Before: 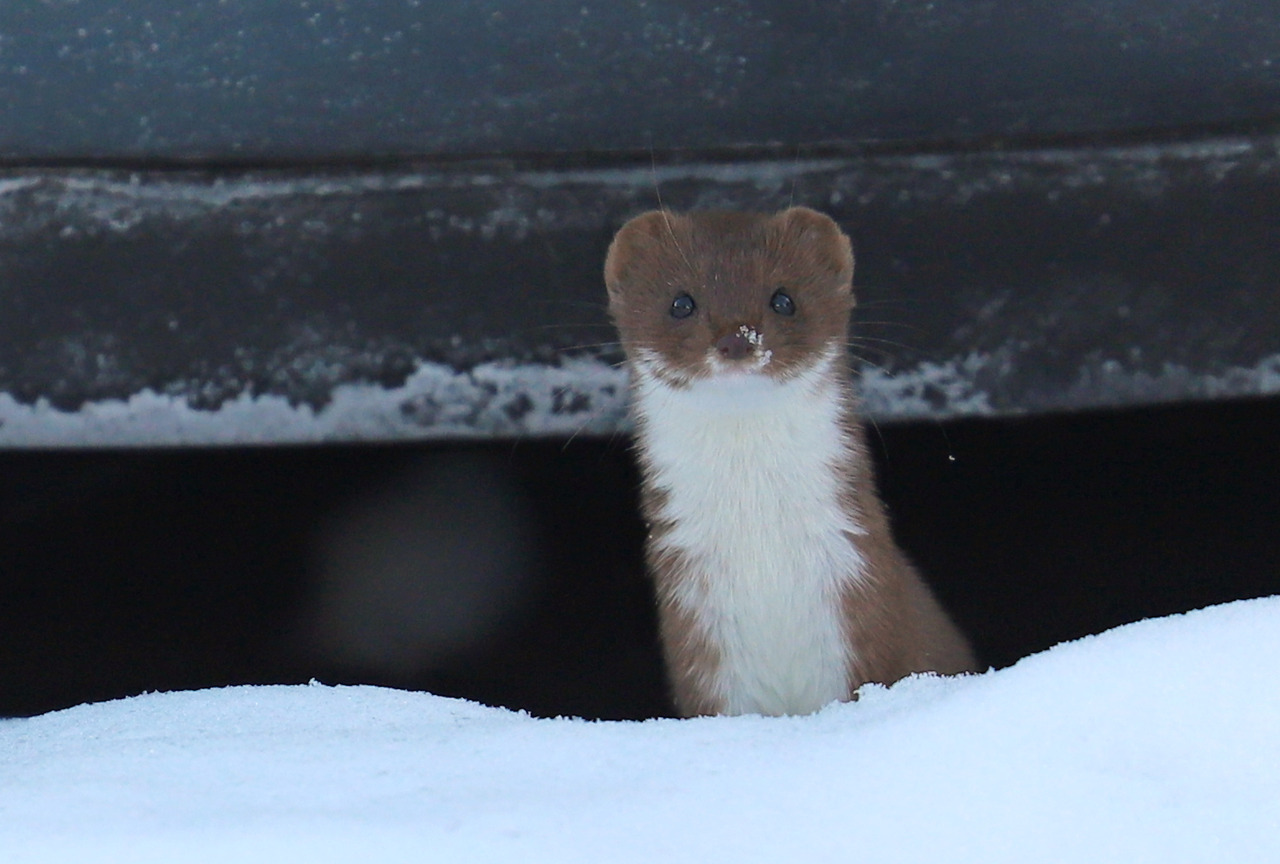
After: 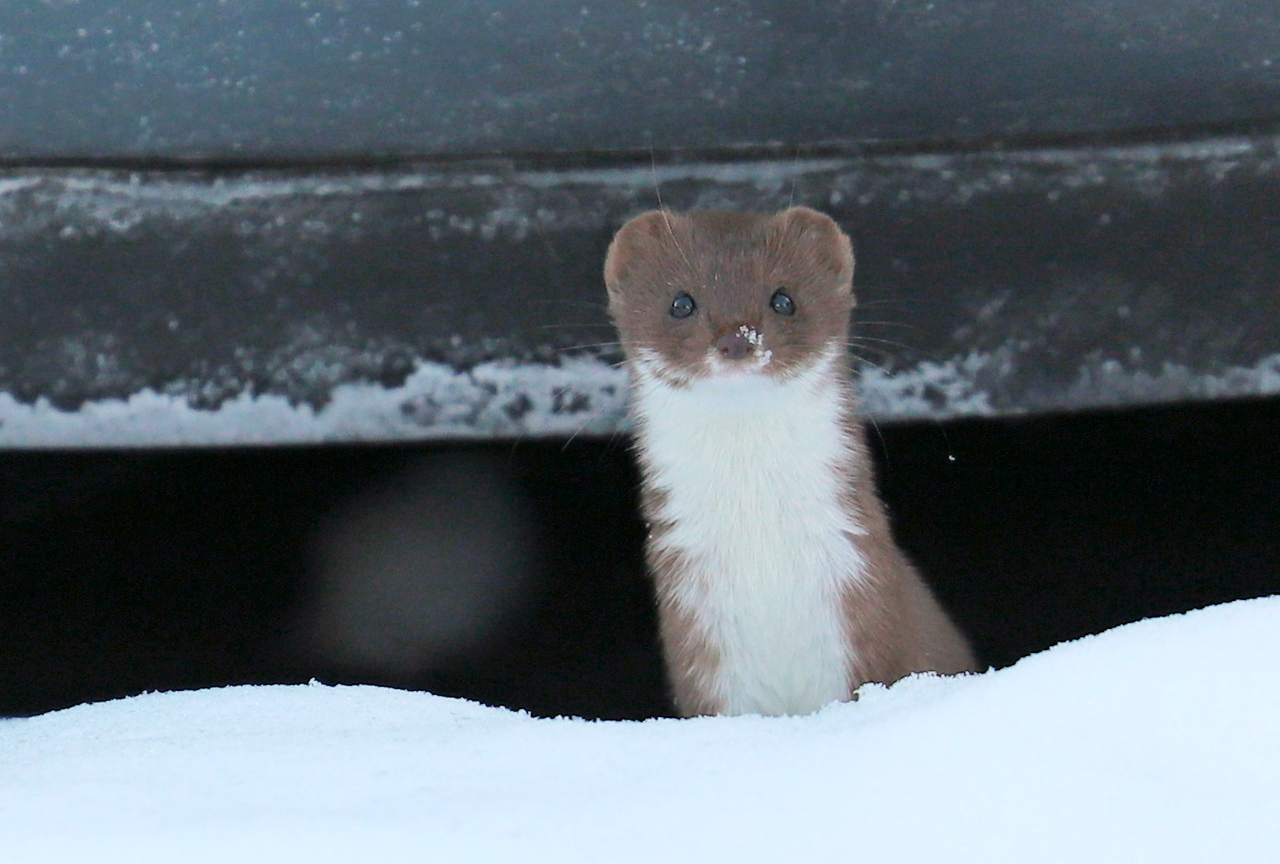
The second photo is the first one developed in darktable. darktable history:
tone curve: curves: ch0 [(0, 0) (0.003, 0.004) (0.011, 0.015) (0.025, 0.033) (0.044, 0.059) (0.069, 0.093) (0.1, 0.133) (0.136, 0.182) (0.177, 0.237) (0.224, 0.3) (0.277, 0.369) (0.335, 0.437) (0.399, 0.511) (0.468, 0.584) (0.543, 0.656) (0.623, 0.729) (0.709, 0.8) (0.801, 0.872) (0.898, 0.935) (1, 1)], preserve colors none
color look up table: target L [63.26, 44.74, 32.32, 100, 80.64, 70.69, 61, 57.15, 50.2, 42.87, 44.09, 35.9, 25.85, 70.95, 58.8, 50.95, 48.89, 25.22, 24.47, 11.12, 63.76, 48.55, 43.21, 26.97, 0 ×25], target a [-22.8, -33.59, -9.542, -0.001, 0.222, 0.956, 17.61, 19.38, 33.94, -0.132, 45.24, 46.43, 12.47, -0.48, -0.513, 7.446, 46.94, 21.12, 8.995, -0.284, -30.65, -24.8, -4.016, -0.879, 0 ×25], target b [52.11, 31.29, 19.31, 0.011, 1.203, 68.66, 57.27, 13.24, 43.39, 0.051, 10.71, 18.19, 9.966, -0.761, -0.58, -24.95, -18.8, -16.95, -42.97, 1.078, 0.394, -22.83, -21.94, 0.576, 0 ×25], num patches 24
